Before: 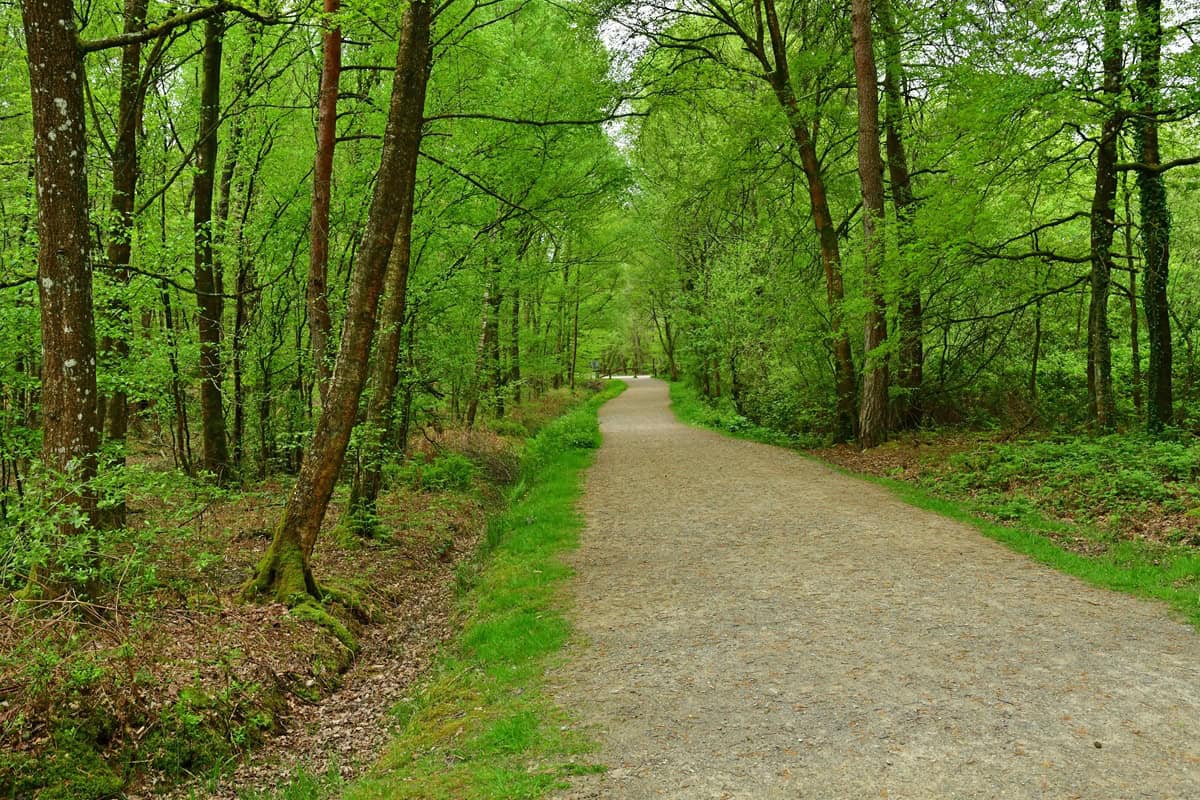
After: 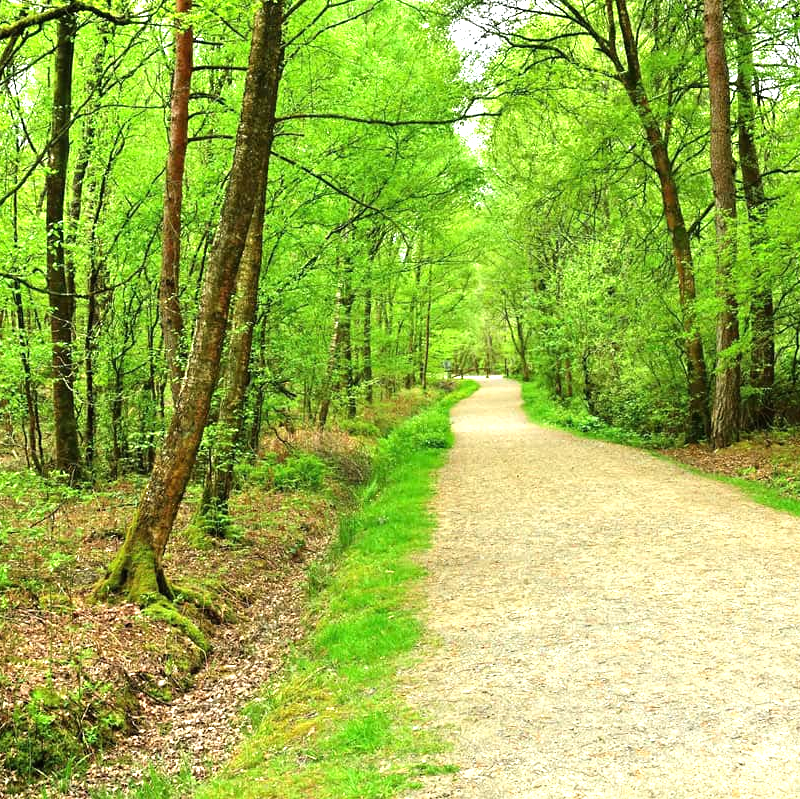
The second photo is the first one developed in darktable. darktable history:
crop and rotate: left 12.374%, right 20.955%
tone equalizer: -8 EV -0.756 EV, -7 EV -0.737 EV, -6 EV -0.579 EV, -5 EV -0.381 EV, -3 EV 0.379 EV, -2 EV 0.6 EV, -1 EV 0.688 EV, +0 EV 0.721 EV
exposure: black level correction 0, exposure 0.691 EV, compensate highlight preservation false
